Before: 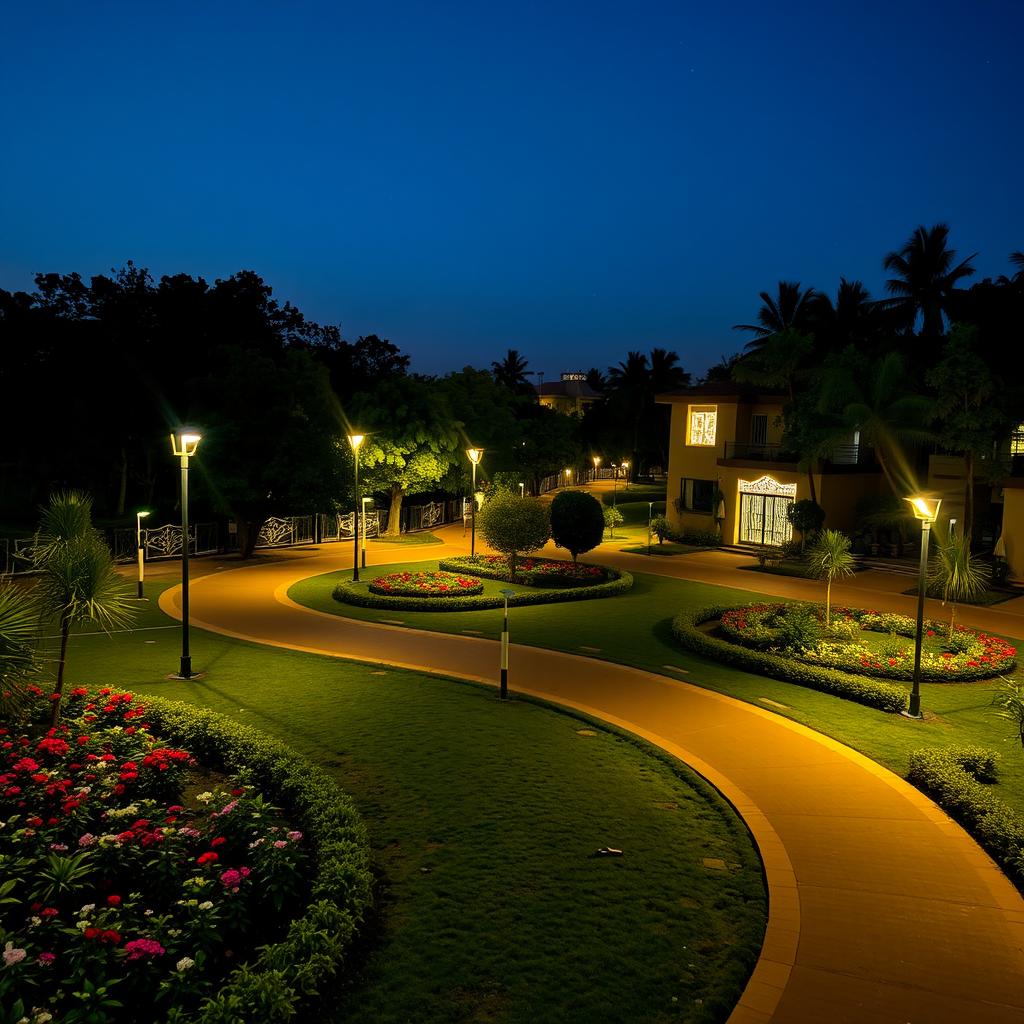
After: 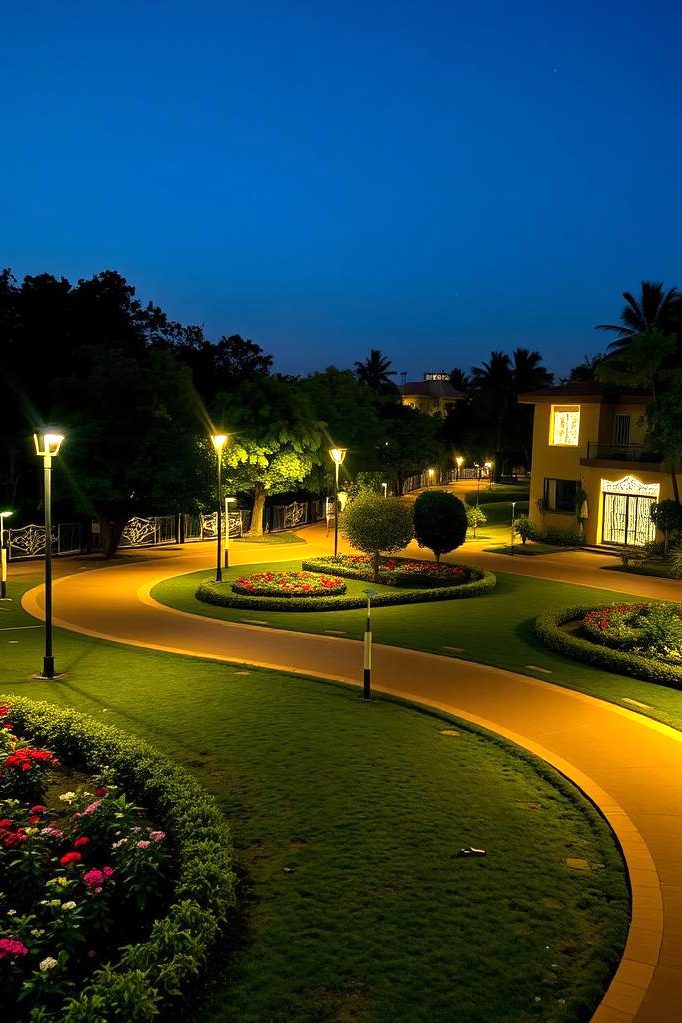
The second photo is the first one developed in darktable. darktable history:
crop and rotate: left 13.409%, right 19.924%
exposure: exposure 0.64 EV, compensate highlight preservation false
